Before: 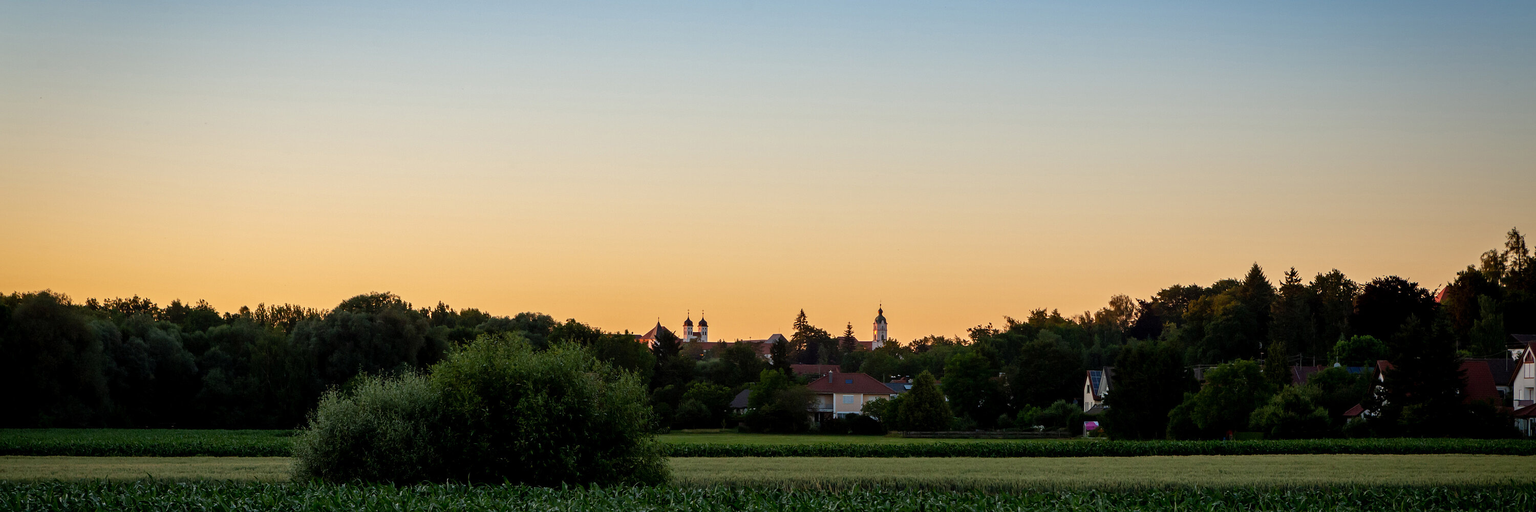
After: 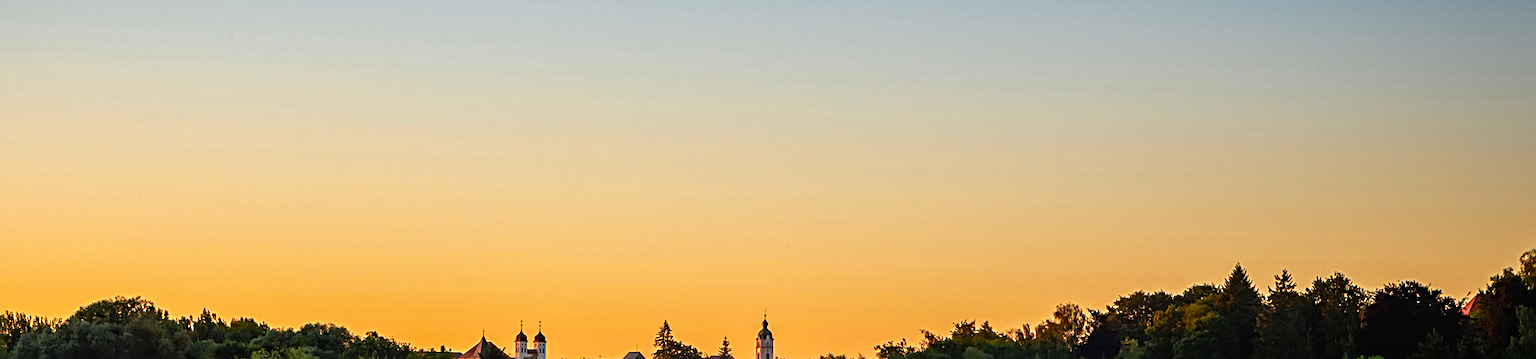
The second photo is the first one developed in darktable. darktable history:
crop: left 18.38%, top 11.092%, right 2.134%, bottom 33.217%
local contrast: on, module defaults
color zones: curves: ch0 [(0.224, 0.526) (0.75, 0.5)]; ch1 [(0.055, 0.526) (0.224, 0.761) (0.377, 0.526) (0.75, 0.5)]
rotate and perspective: rotation 0.174°, lens shift (vertical) 0.013, lens shift (horizontal) 0.019, shear 0.001, automatic cropping original format, crop left 0.007, crop right 0.991, crop top 0.016, crop bottom 0.997
sharpen: radius 4
